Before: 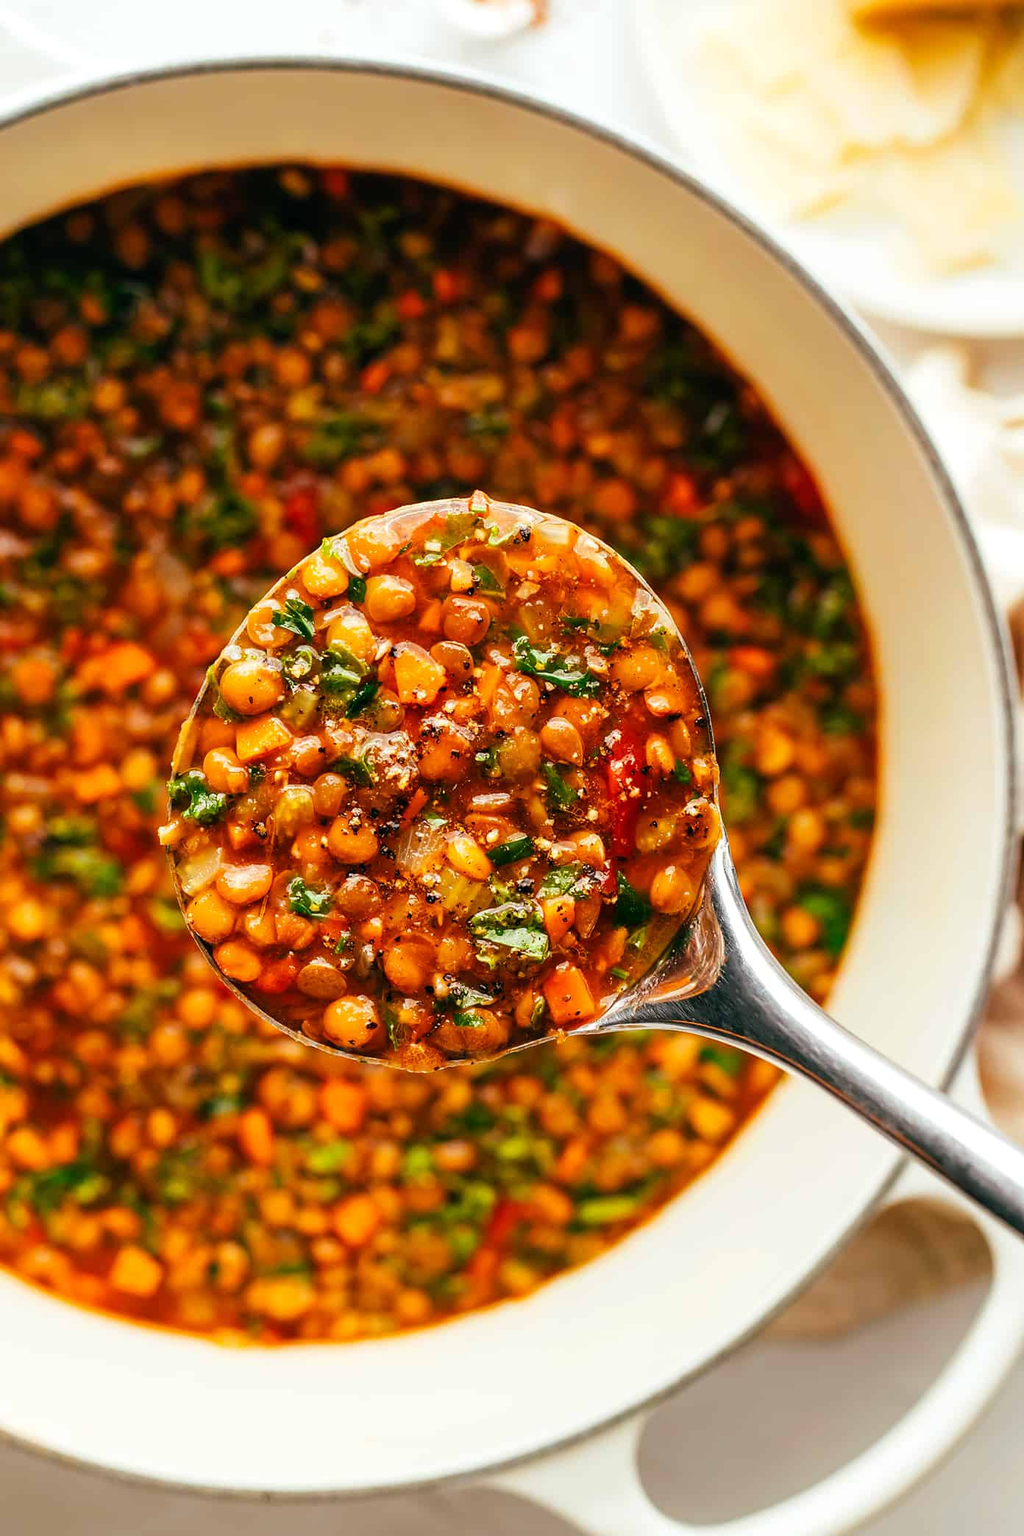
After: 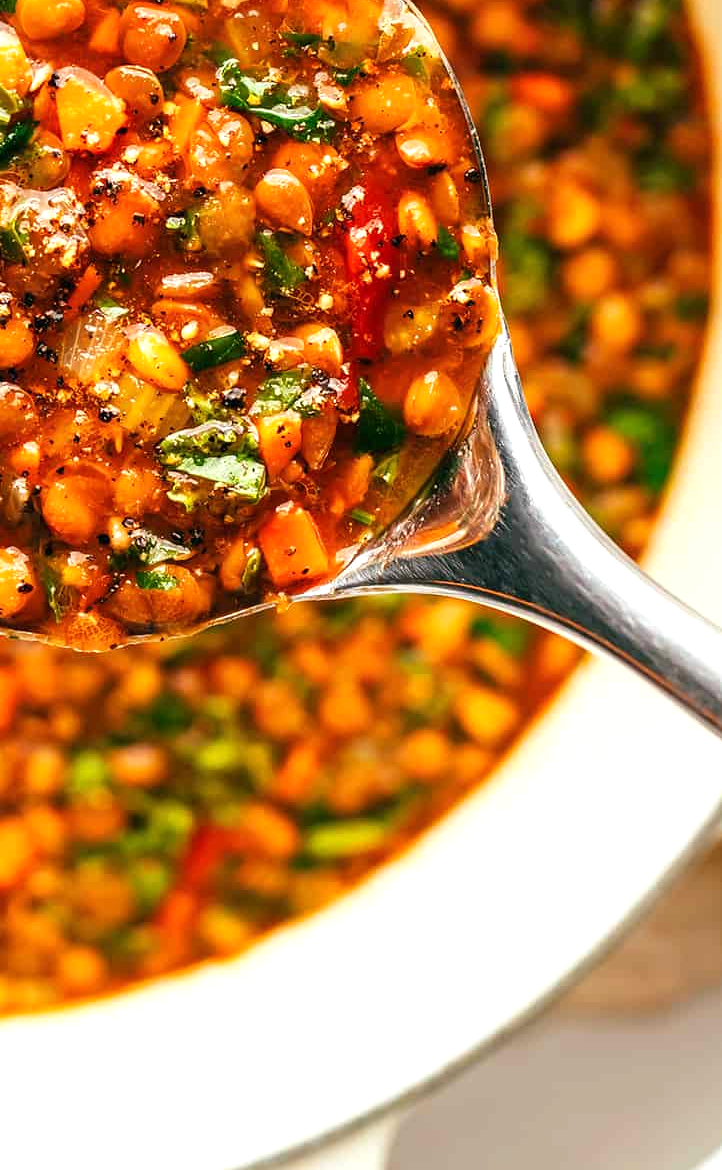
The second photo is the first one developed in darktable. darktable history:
crop: left 34.539%, top 38.636%, right 13.56%, bottom 5.288%
exposure: exposure 0.378 EV, compensate highlight preservation false
